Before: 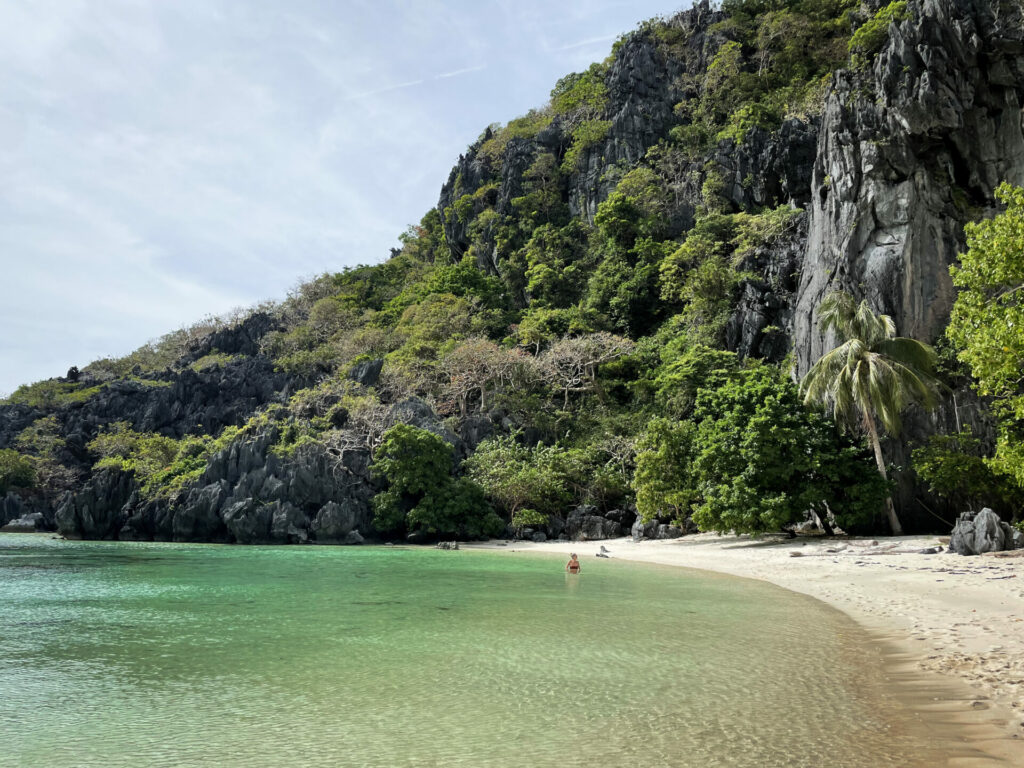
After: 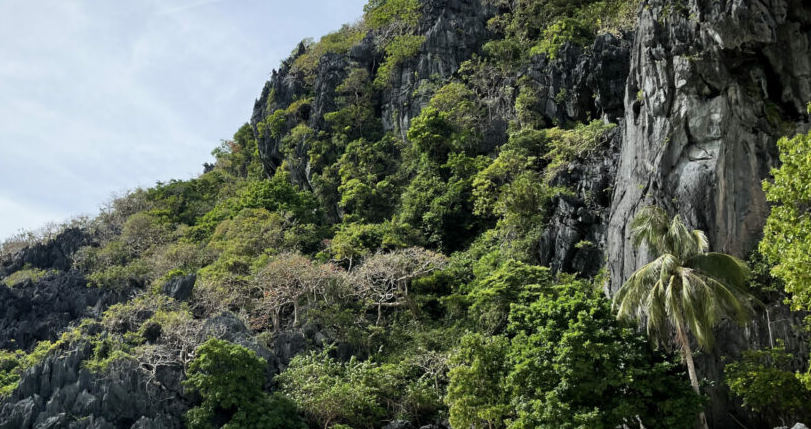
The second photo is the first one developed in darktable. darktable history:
crop: left 18.288%, top 11.087%, right 2.499%, bottom 32.974%
